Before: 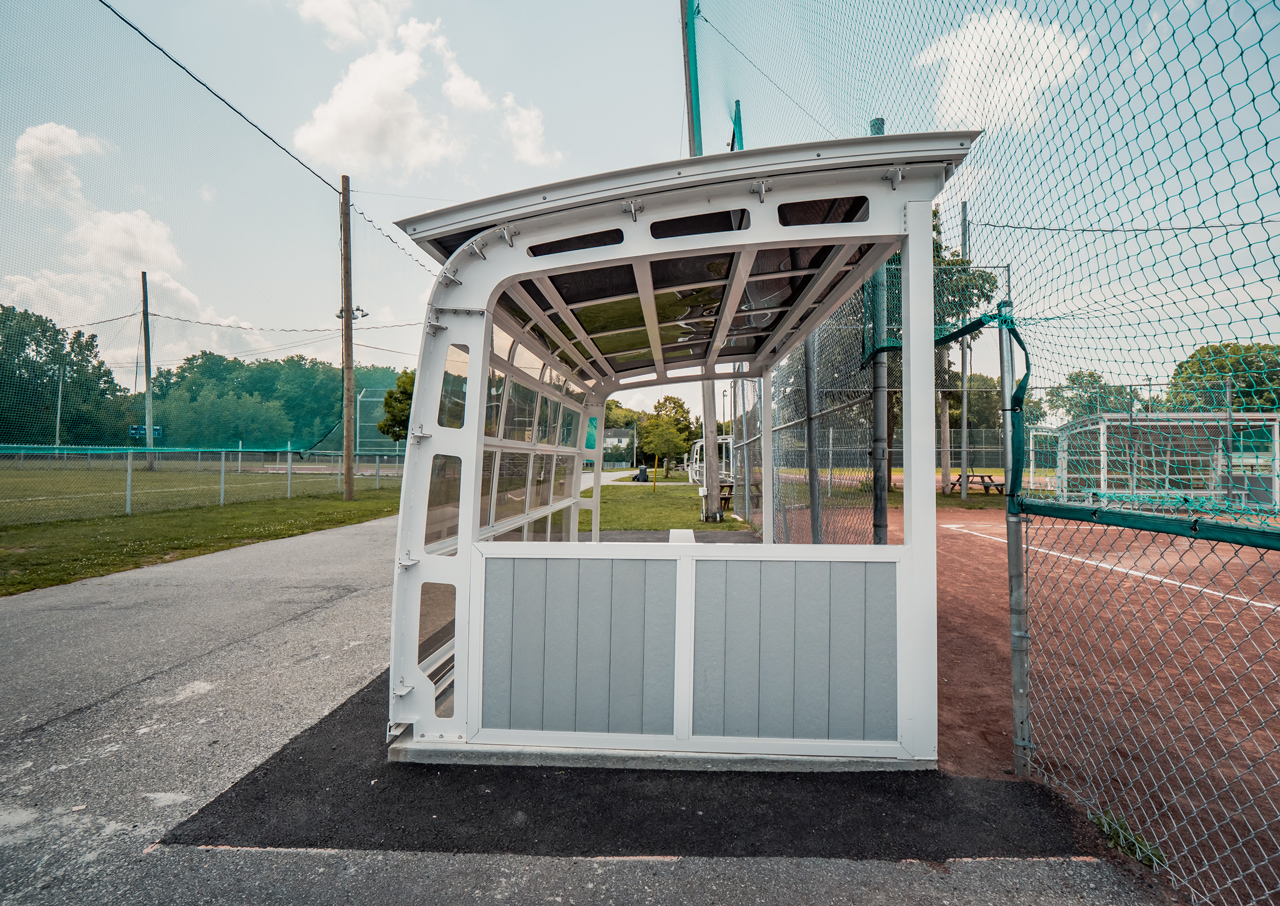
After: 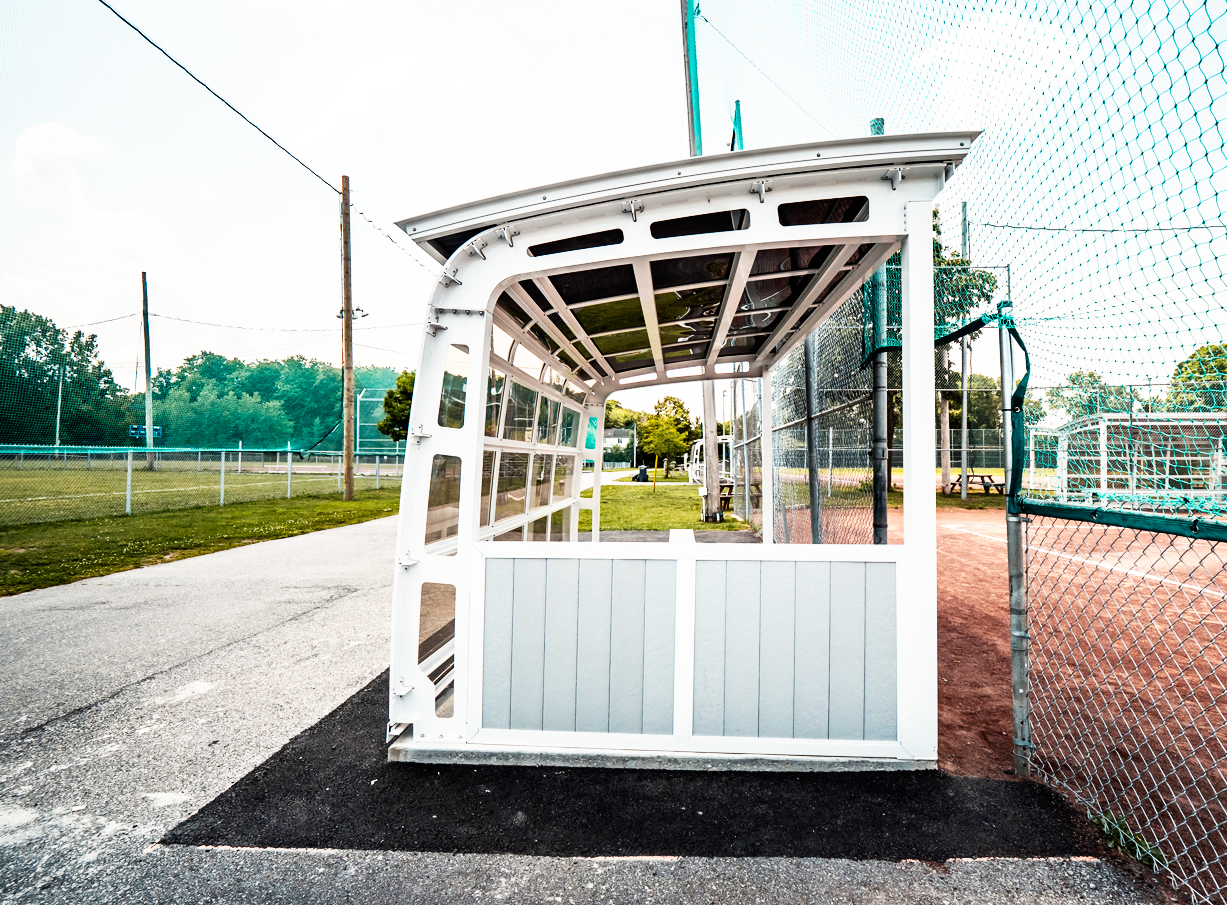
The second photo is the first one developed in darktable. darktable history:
base curve: curves: ch0 [(0, 0) (0.007, 0.004) (0.027, 0.03) (0.046, 0.07) (0.207, 0.54) (0.442, 0.872) (0.673, 0.972) (1, 1)], preserve colors none
crop: right 4.126%, bottom 0.031%
tone equalizer: -8 EV -0.417 EV, -7 EV -0.389 EV, -6 EV -0.333 EV, -5 EV -0.222 EV, -3 EV 0.222 EV, -2 EV 0.333 EV, -1 EV 0.389 EV, +0 EV 0.417 EV, edges refinement/feathering 500, mask exposure compensation -1.57 EV, preserve details no
exposure: black level correction 0.001, exposure -0.2 EV, compensate highlight preservation false
